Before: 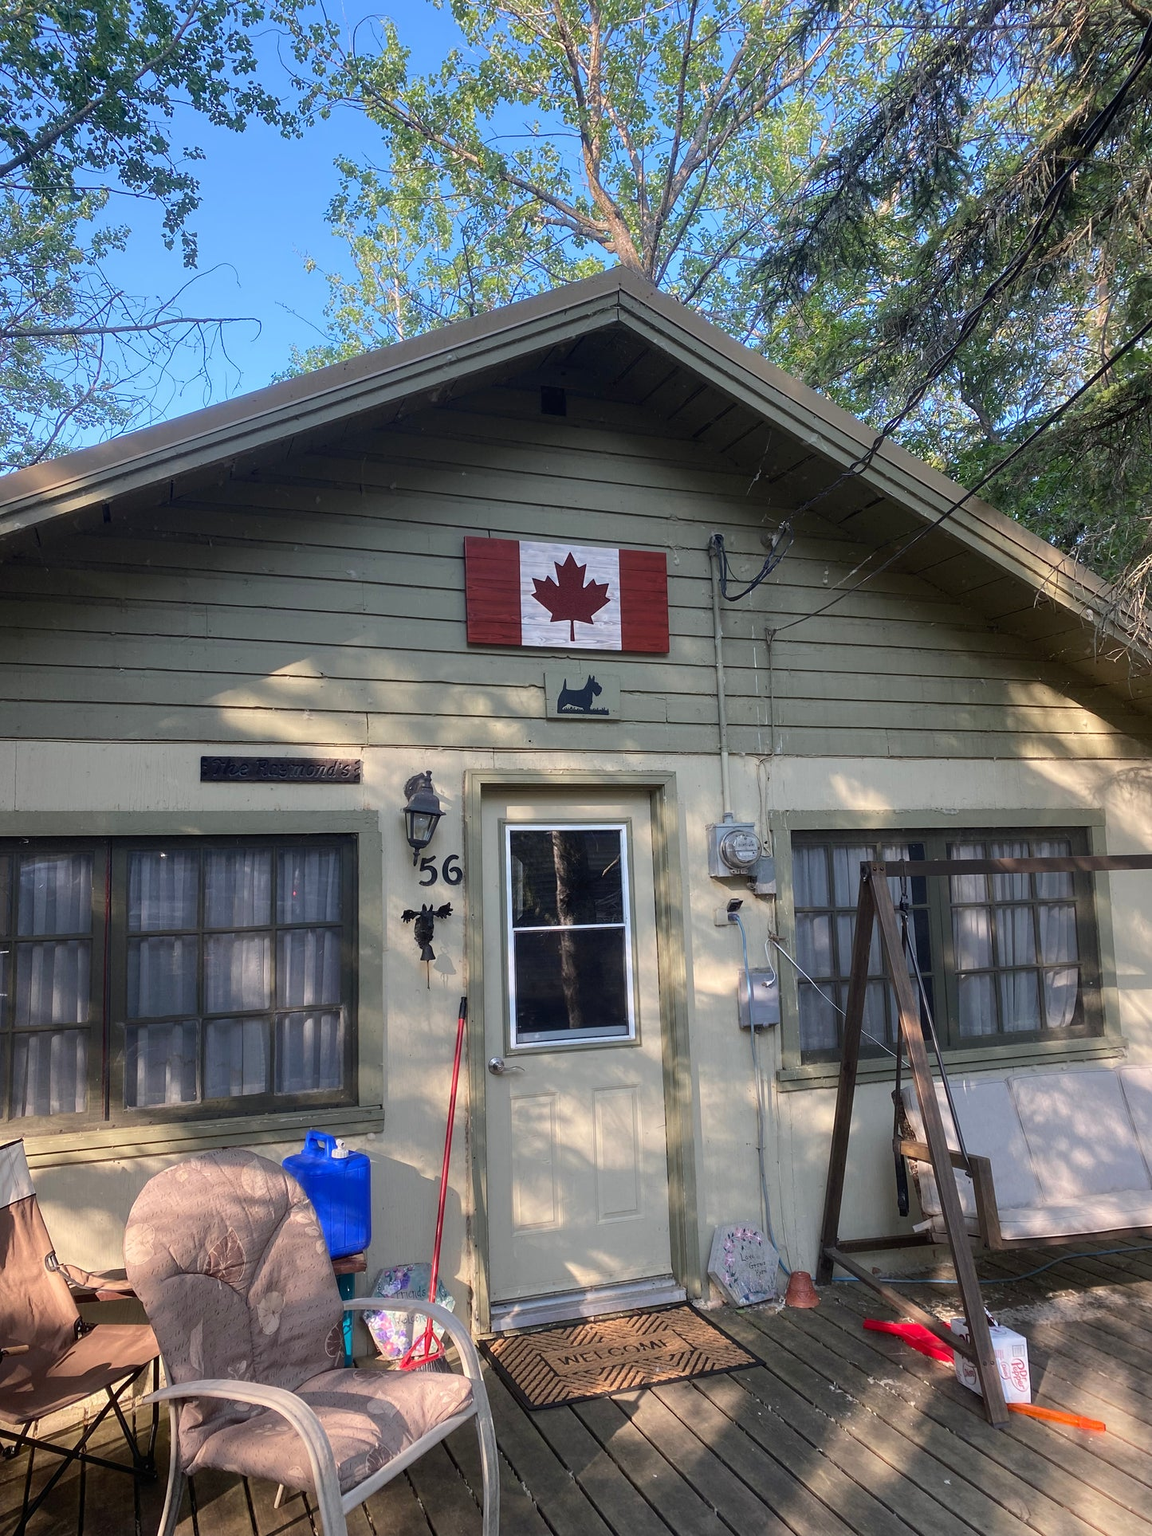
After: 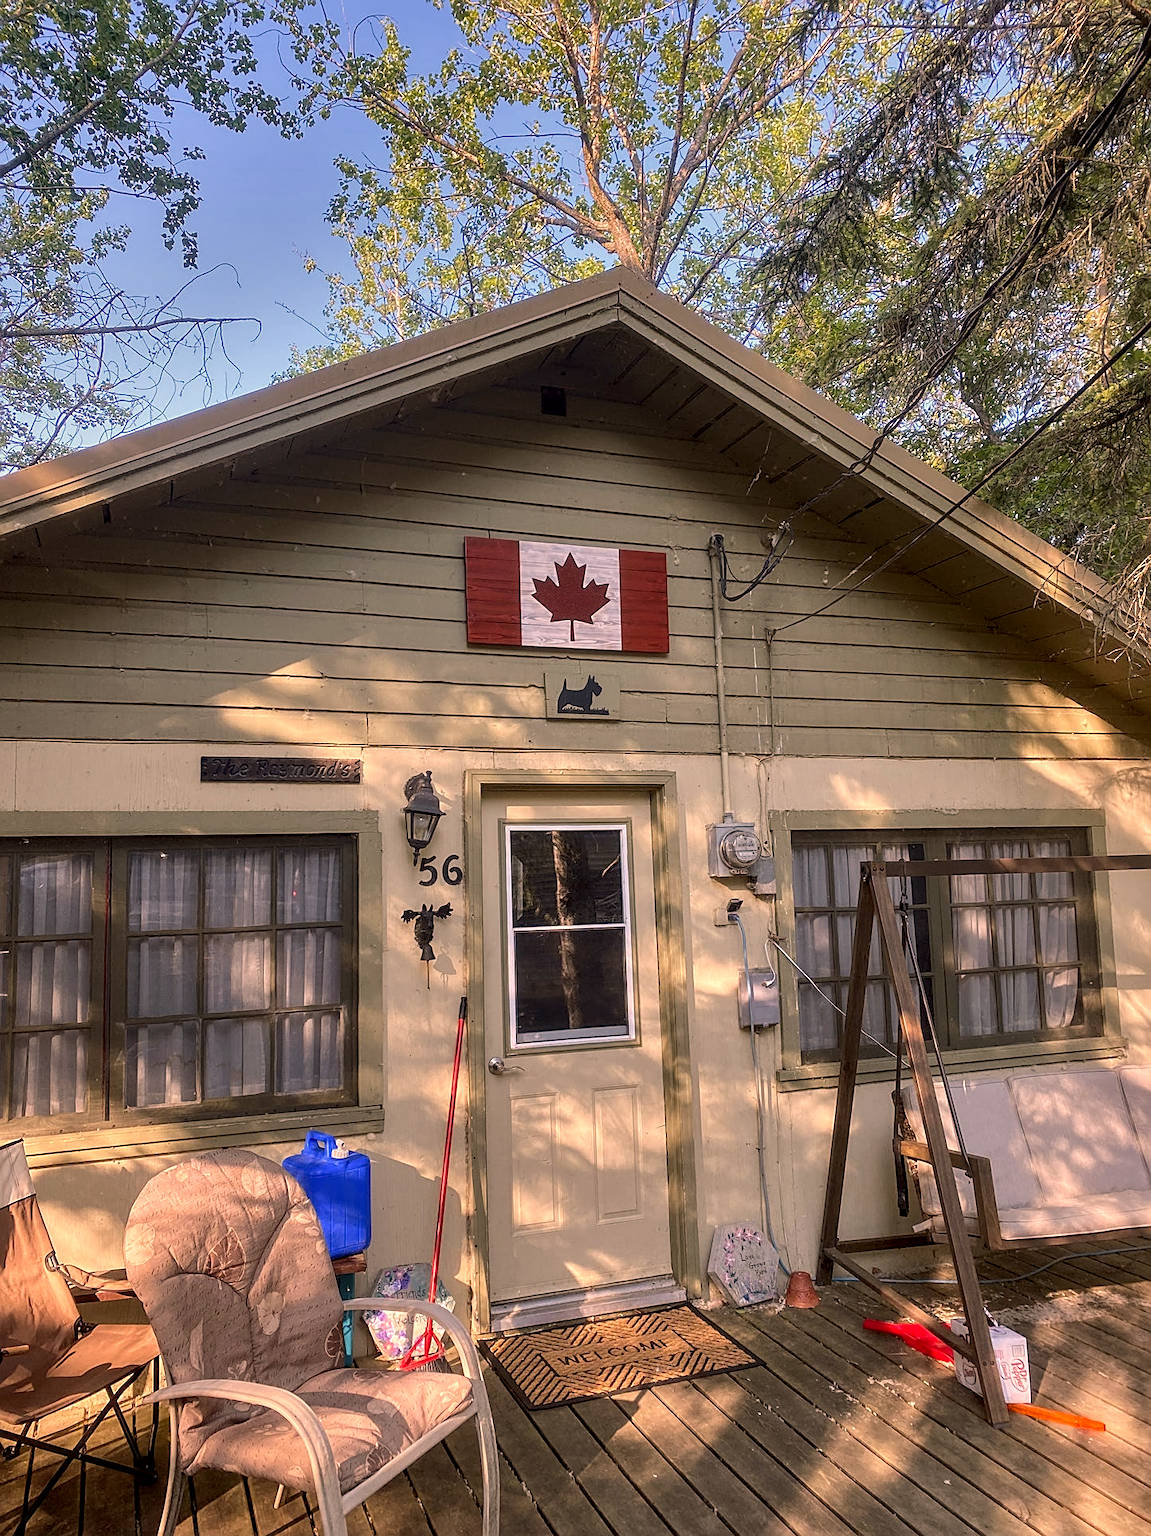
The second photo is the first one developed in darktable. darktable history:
local contrast: detail 130%
shadows and highlights: shadows 24.5, highlights -78.15, soften with gaussian
sharpen: on, module defaults
color balance rgb: shadows lift › luminance -5%, shadows lift › chroma 1.1%, shadows lift › hue 219°, power › luminance 10%, power › chroma 2.83%, power › hue 60°, highlights gain › chroma 4.52%, highlights gain › hue 33.33°, saturation formula JzAzBz (2021)
